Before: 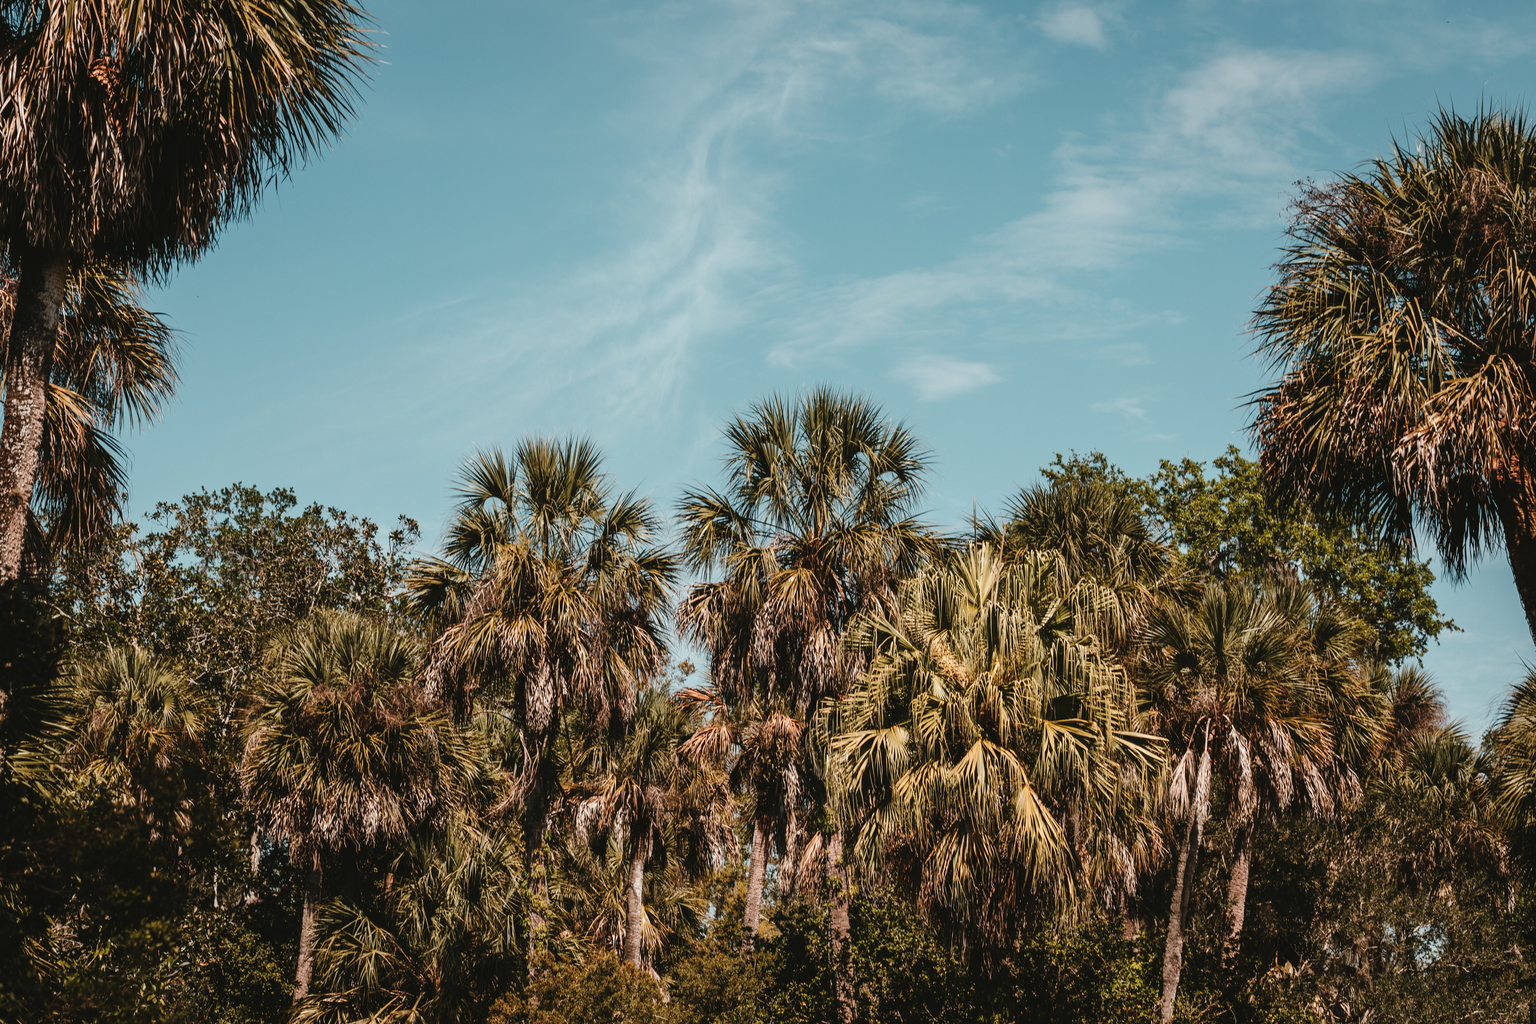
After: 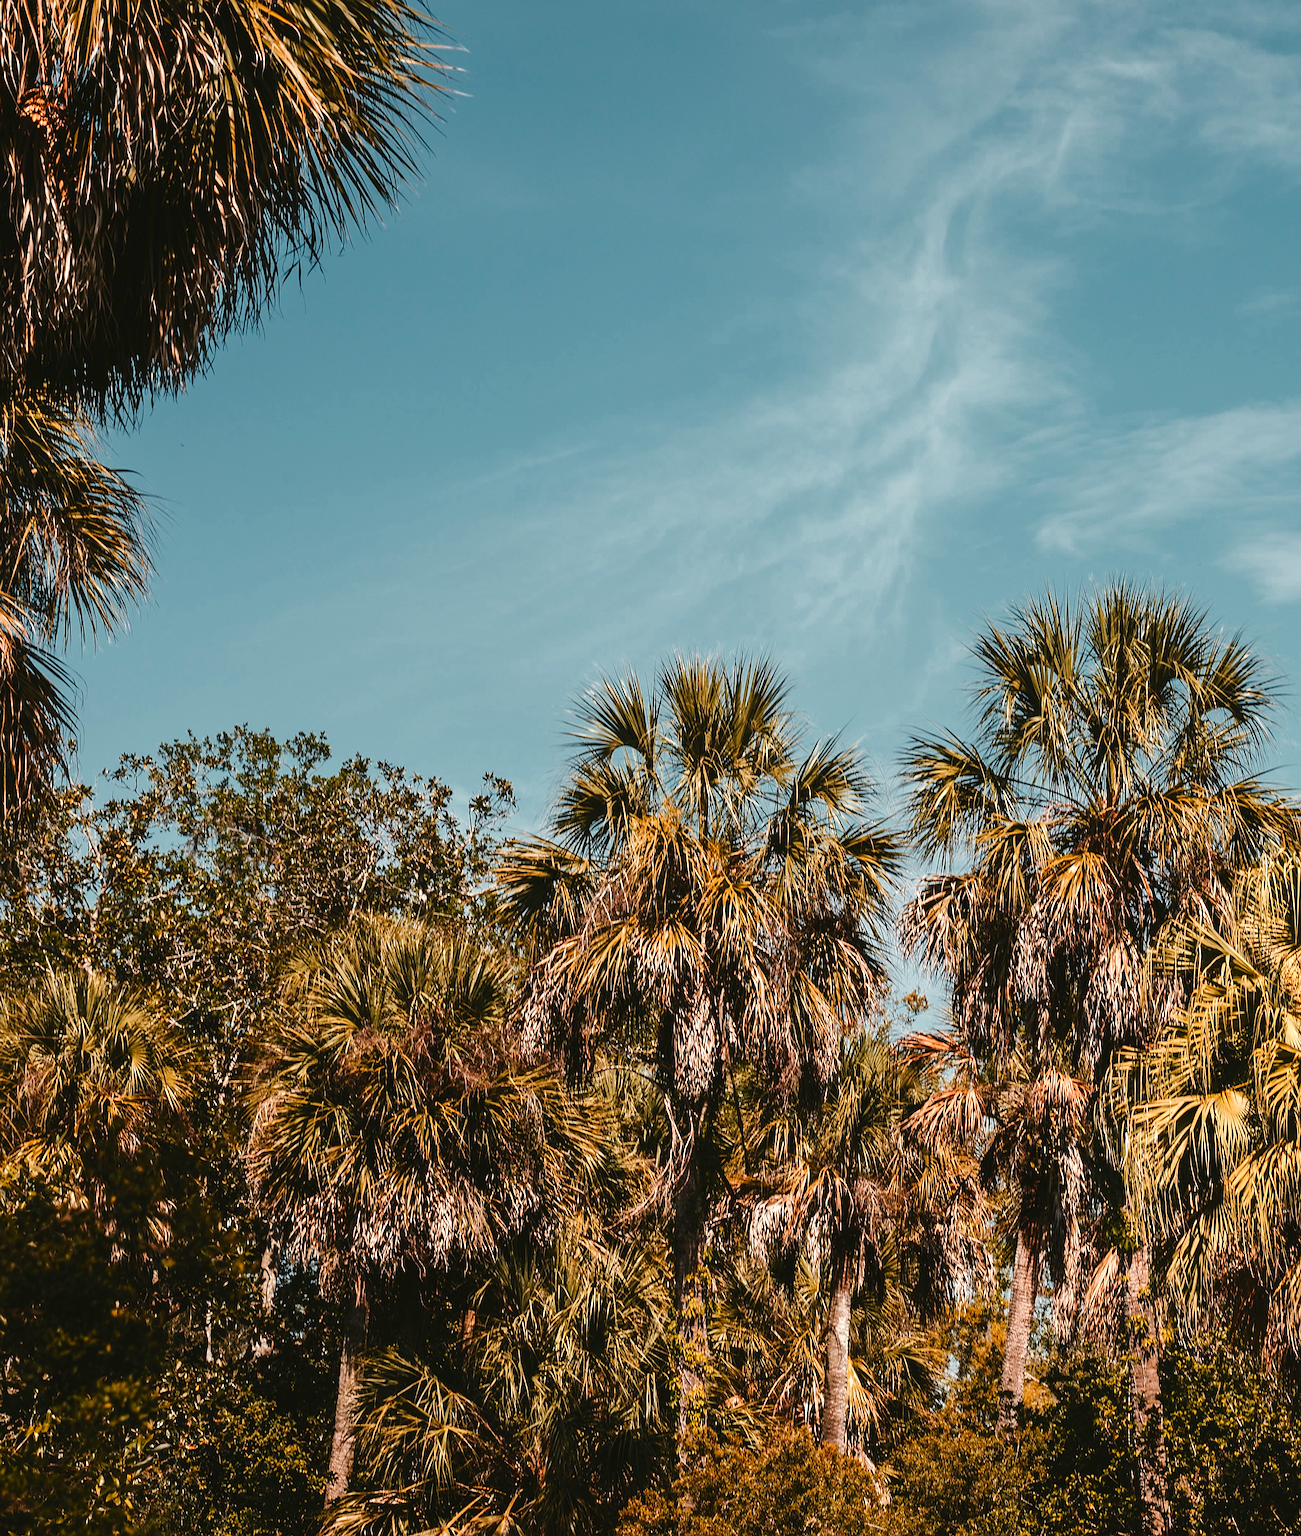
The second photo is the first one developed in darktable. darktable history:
color zones: curves: ch0 [(0, 0.499) (0.143, 0.5) (0.286, 0.5) (0.429, 0.476) (0.571, 0.284) (0.714, 0.243) (0.857, 0.449) (1, 0.499)]; ch1 [(0, 0.532) (0.143, 0.645) (0.286, 0.696) (0.429, 0.211) (0.571, 0.504) (0.714, 0.493) (0.857, 0.495) (1, 0.532)]; ch2 [(0, 0.5) (0.143, 0.5) (0.286, 0.427) (0.429, 0.324) (0.571, 0.5) (0.714, 0.5) (0.857, 0.5) (1, 0.5)]
exposure: black level correction 0.001, exposure 0.3 EV, compensate highlight preservation false
sharpen: on, module defaults
crop: left 4.998%, right 38.504%
